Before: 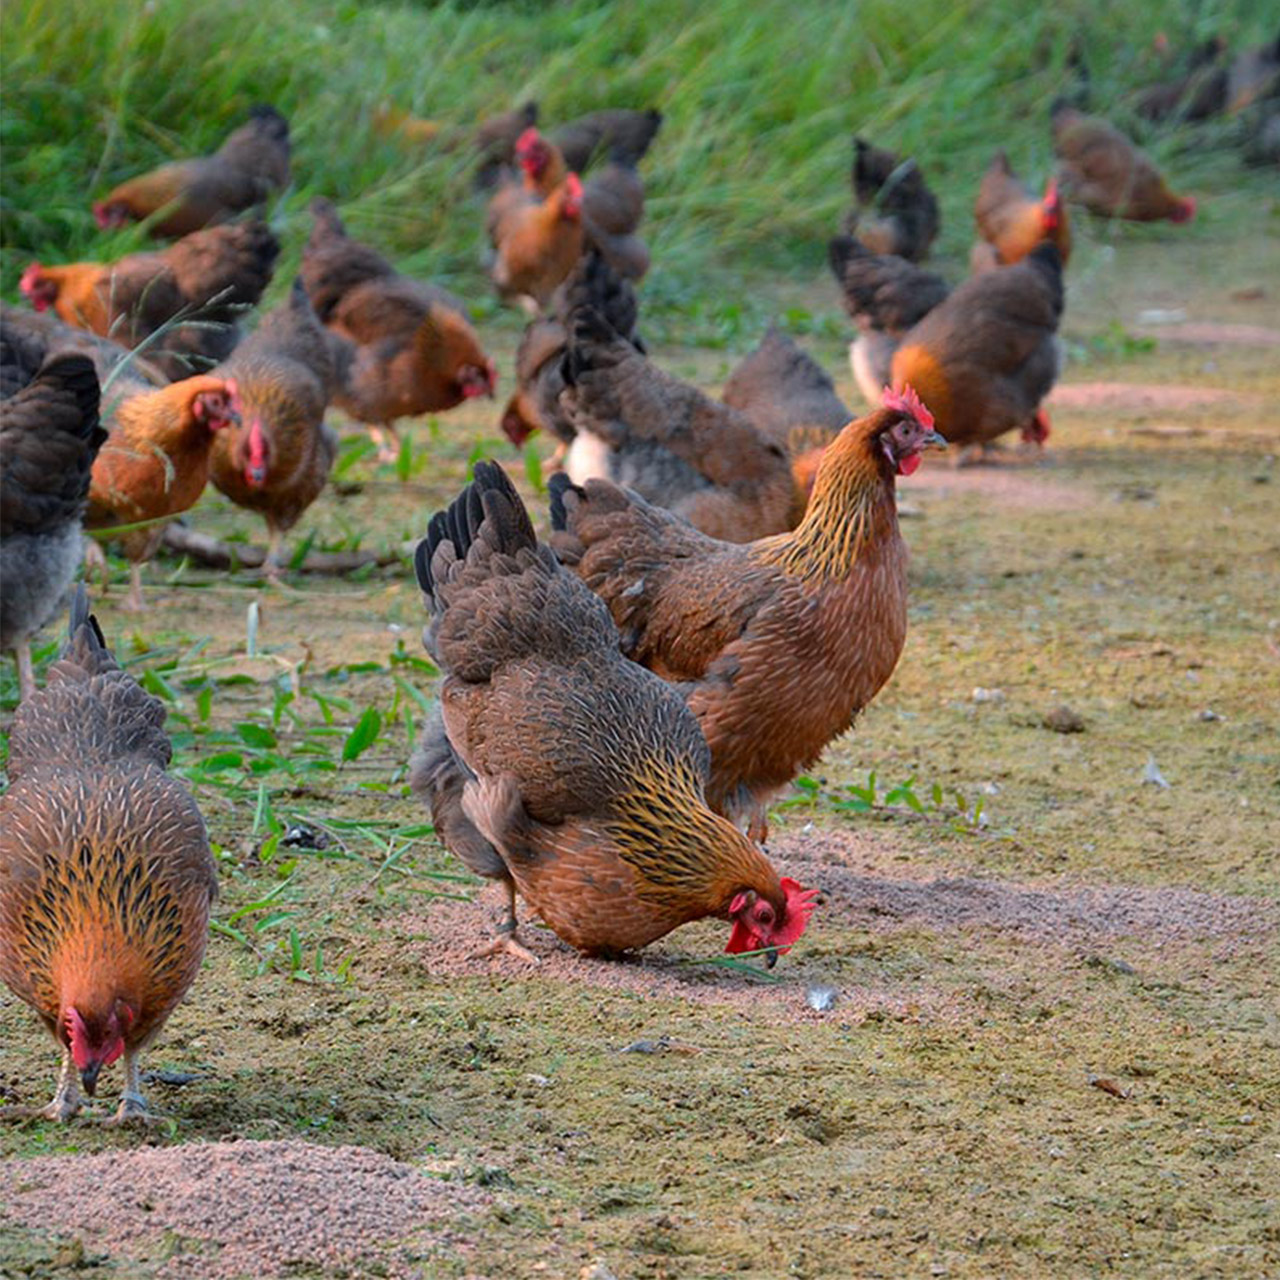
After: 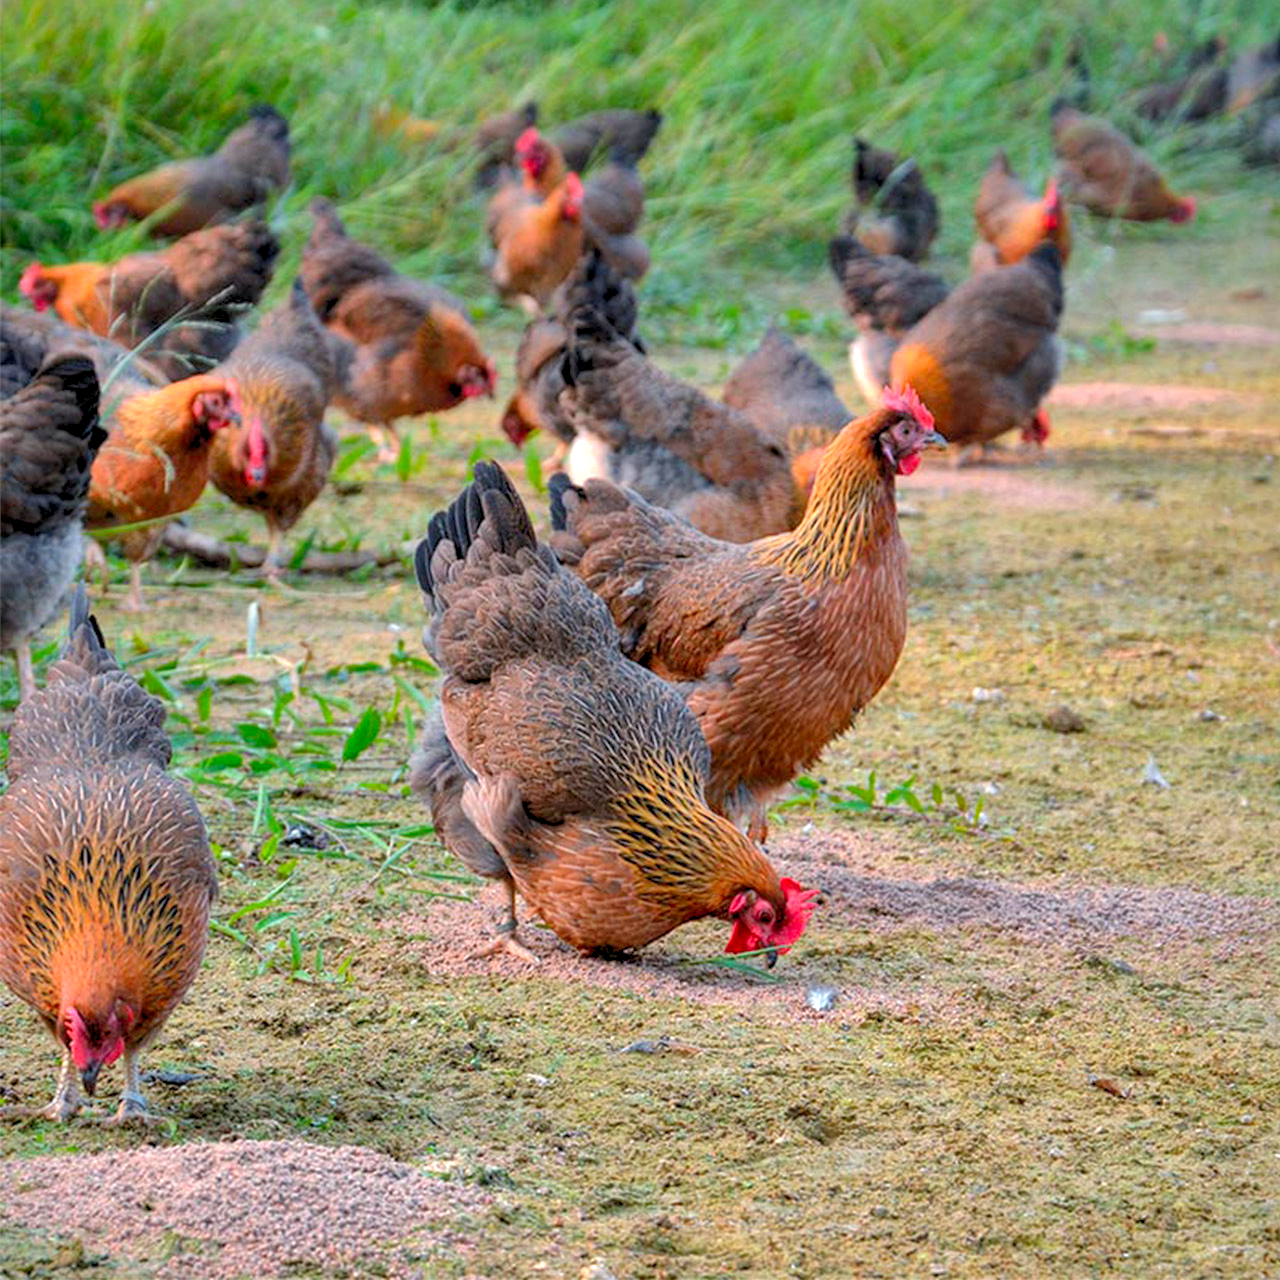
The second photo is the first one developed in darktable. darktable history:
shadows and highlights: on, module defaults
local contrast: on, module defaults
levels: levels [0.044, 0.416, 0.908]
